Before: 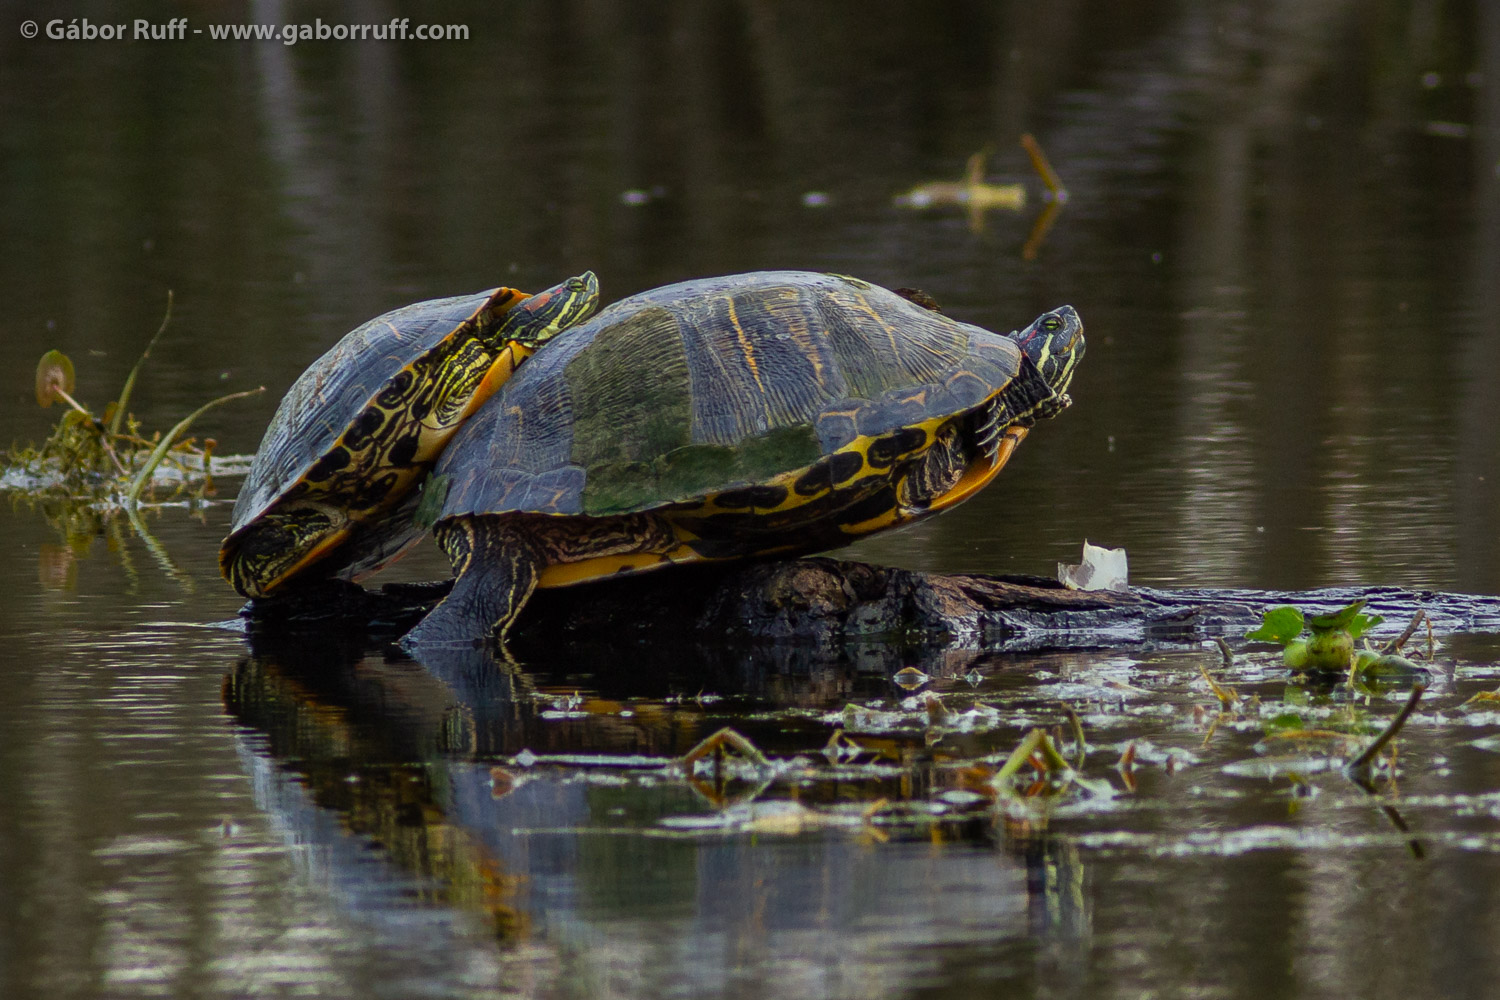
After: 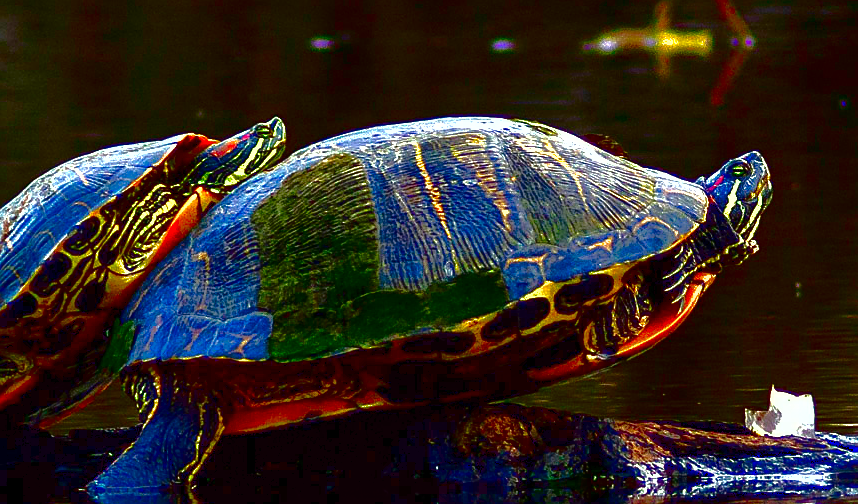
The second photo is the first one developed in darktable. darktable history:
local contrast: mode bilateral grid, contrast 15, coarseness 36, detail 105%, midtone range 0.2
contrast brightness saturation: brightness -1, saturation 1
crop: left 20.932%, top 15.471%, right 21.848%, bottom 34.081%
shadows and highlights: on, module defaults
sharpen: on, module defaults
exposure: black level correction 0, exposure 1.4 EV, compensate highlight preservation false
